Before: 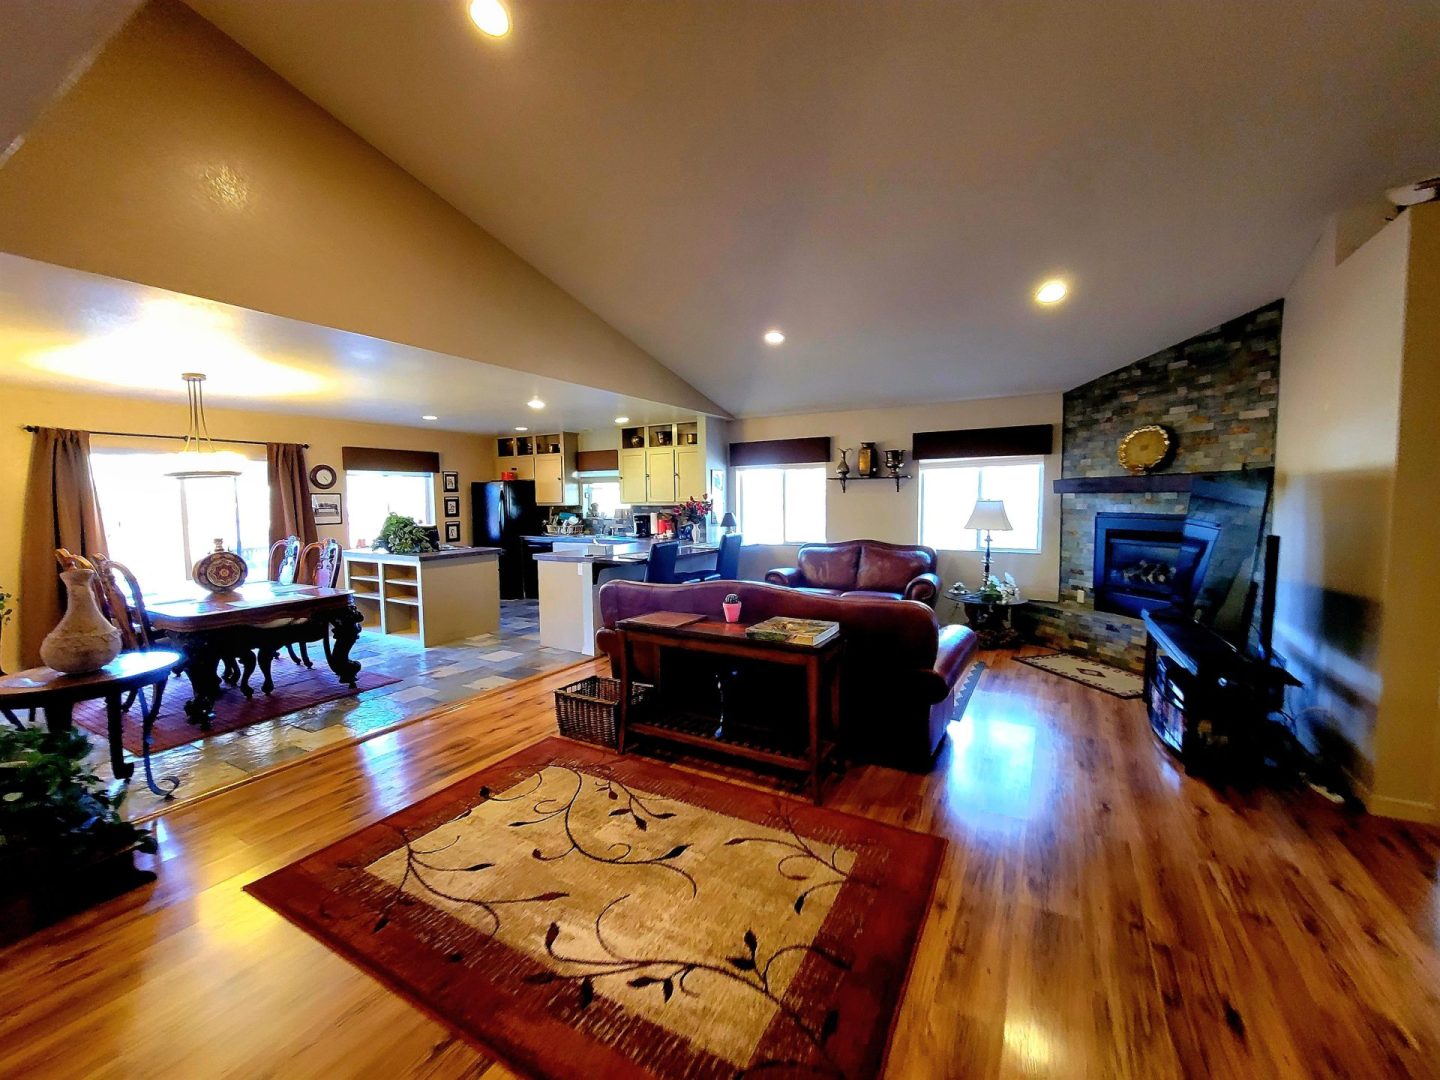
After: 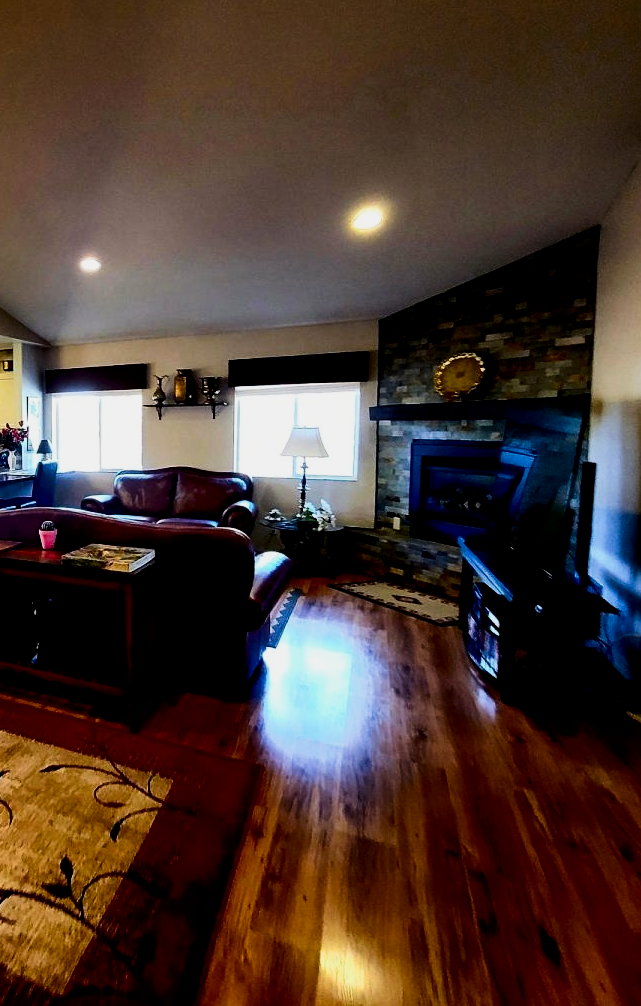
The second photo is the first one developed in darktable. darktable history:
crop: left 47.509%, top 6.776%, right 7.911%
contrast brightness saturation: contrast 0.185, brightness -0.224, saturation 0.106
filmic rgb: black relative exposure -5.04 EV, white relative exposure 3.54 EV, threshold 3.06 EV, hardness 3.17, contrast 1.511, highlights saturation mix -48.95%, enable highlight reconstruction true
